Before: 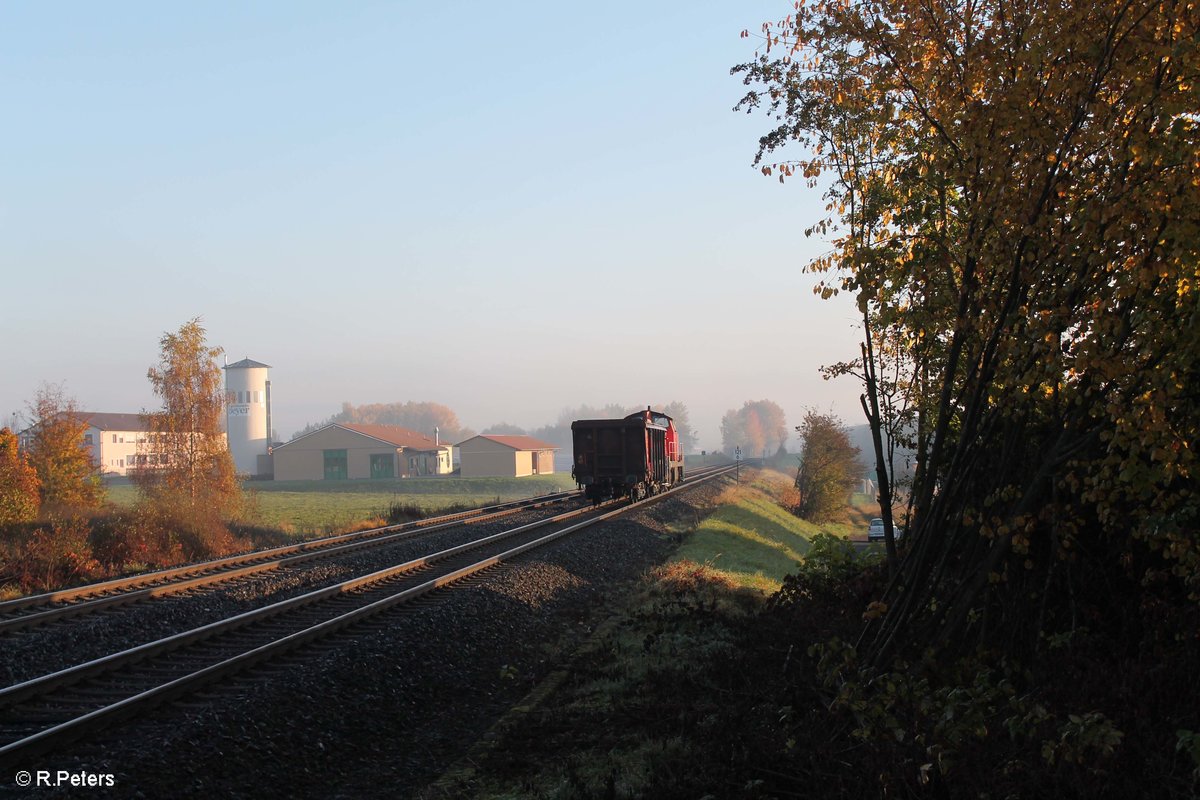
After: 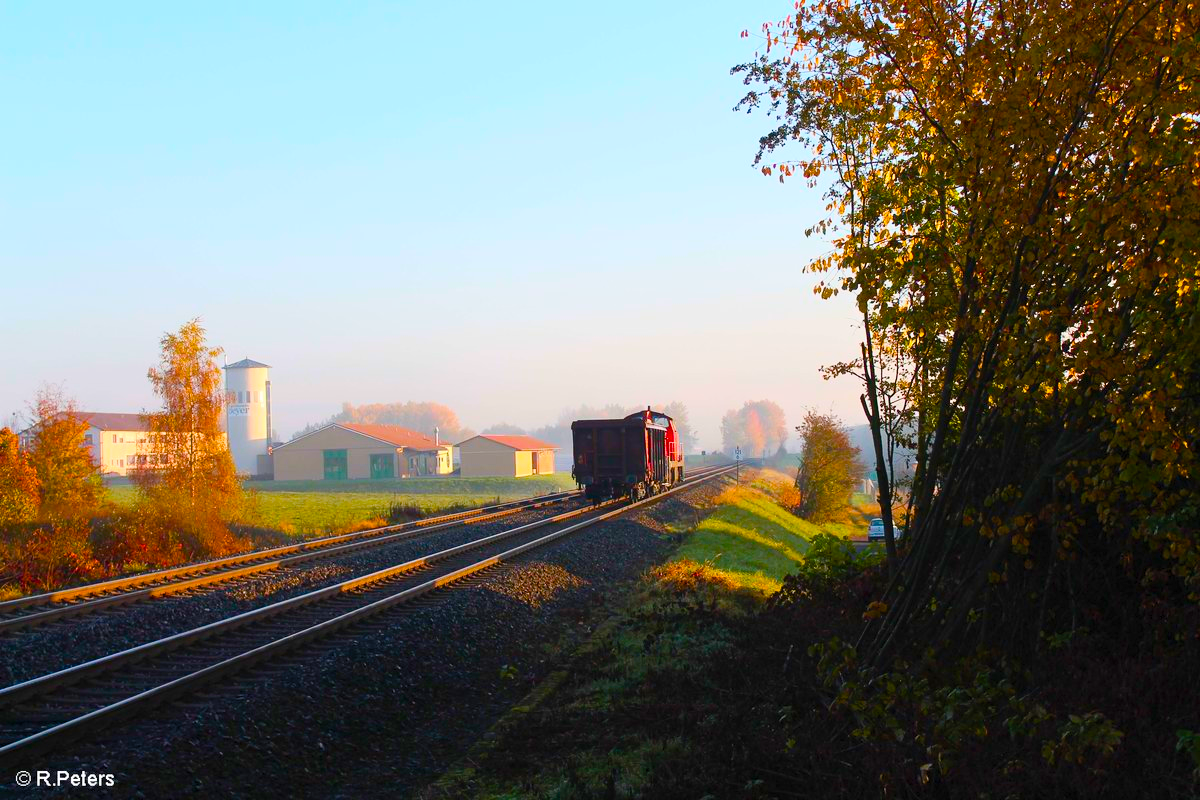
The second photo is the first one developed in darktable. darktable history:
contrast brightness saturation: contrast 0.196, brightness 0.166, saturation 0.223
color balance rgb: linear chroma grading › global chroma 14.839%, perceptual saturation grading › global saturation 20%, perceptual saturation grading › highlights -24.783%, perceptual saturation grading › shadows 49.51%, global vibrance 50.68%
